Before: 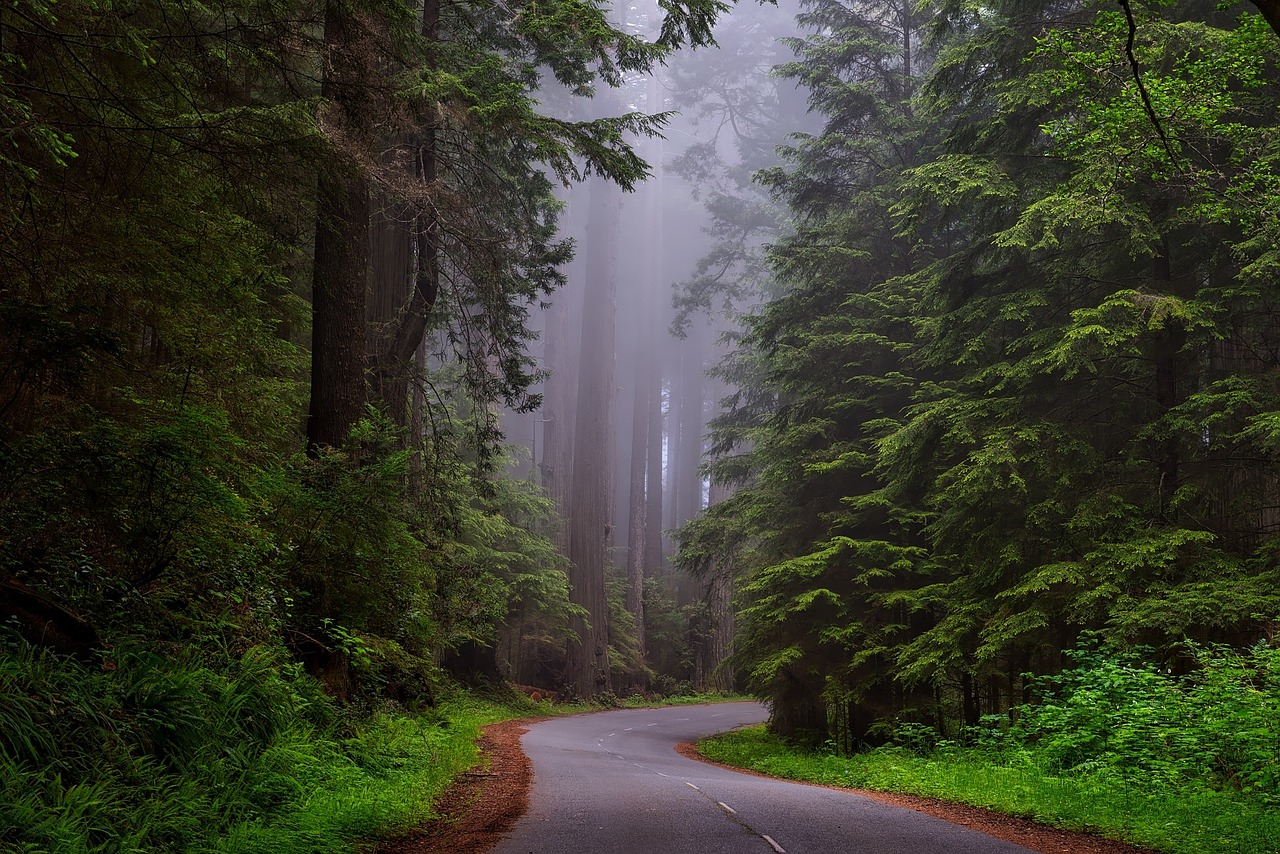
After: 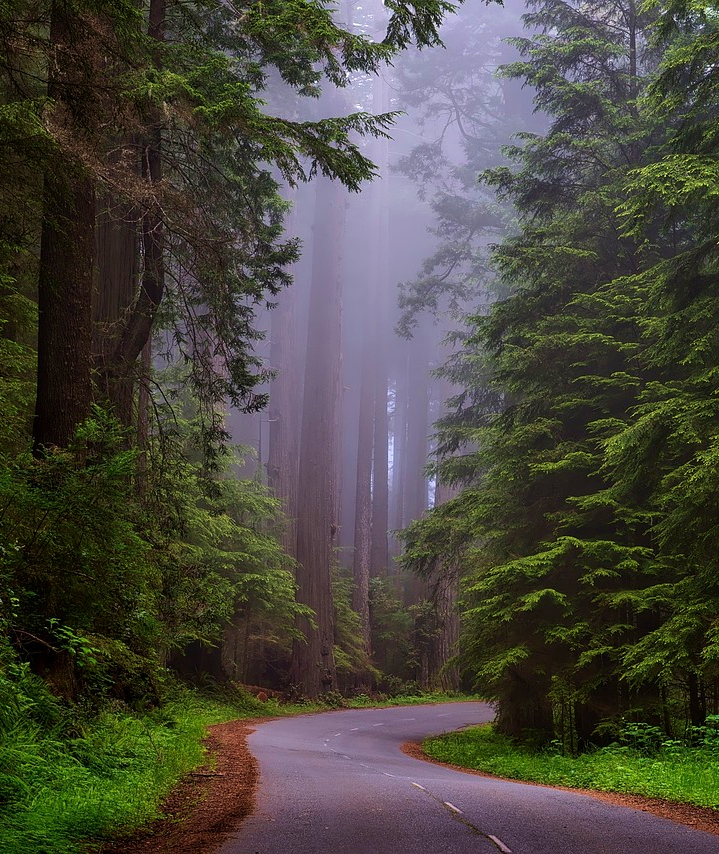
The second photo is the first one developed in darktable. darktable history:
contrast brightness saturation: contrast 0.072
crop: left 21.411%, right 22.349%
velvia: strength 44.67%
